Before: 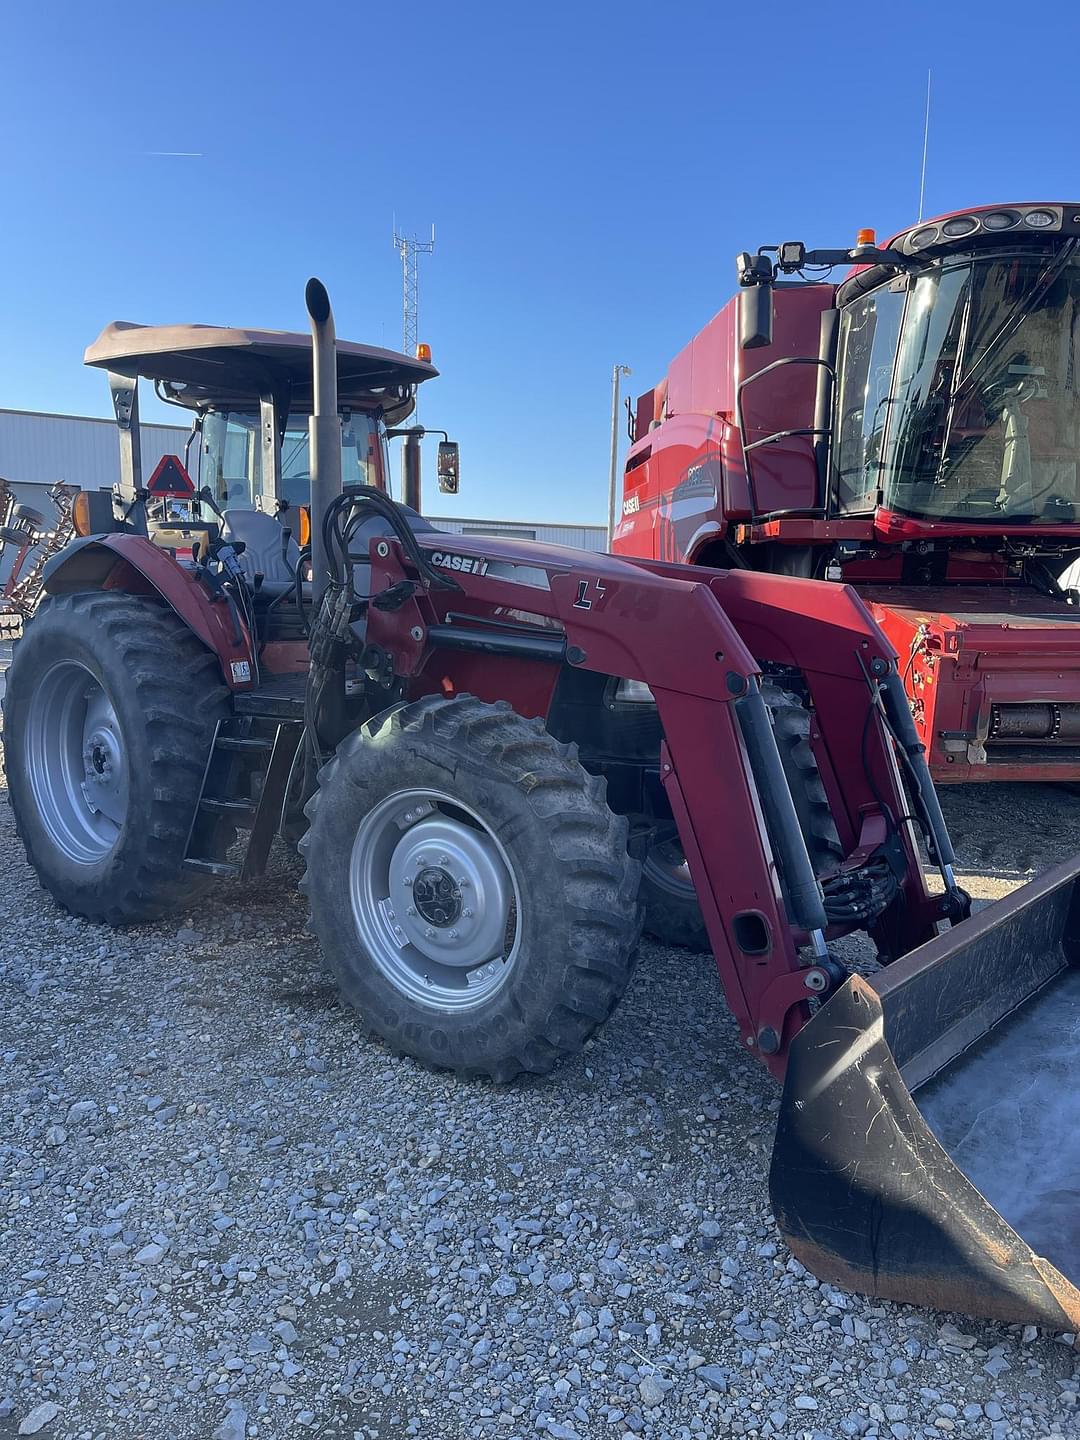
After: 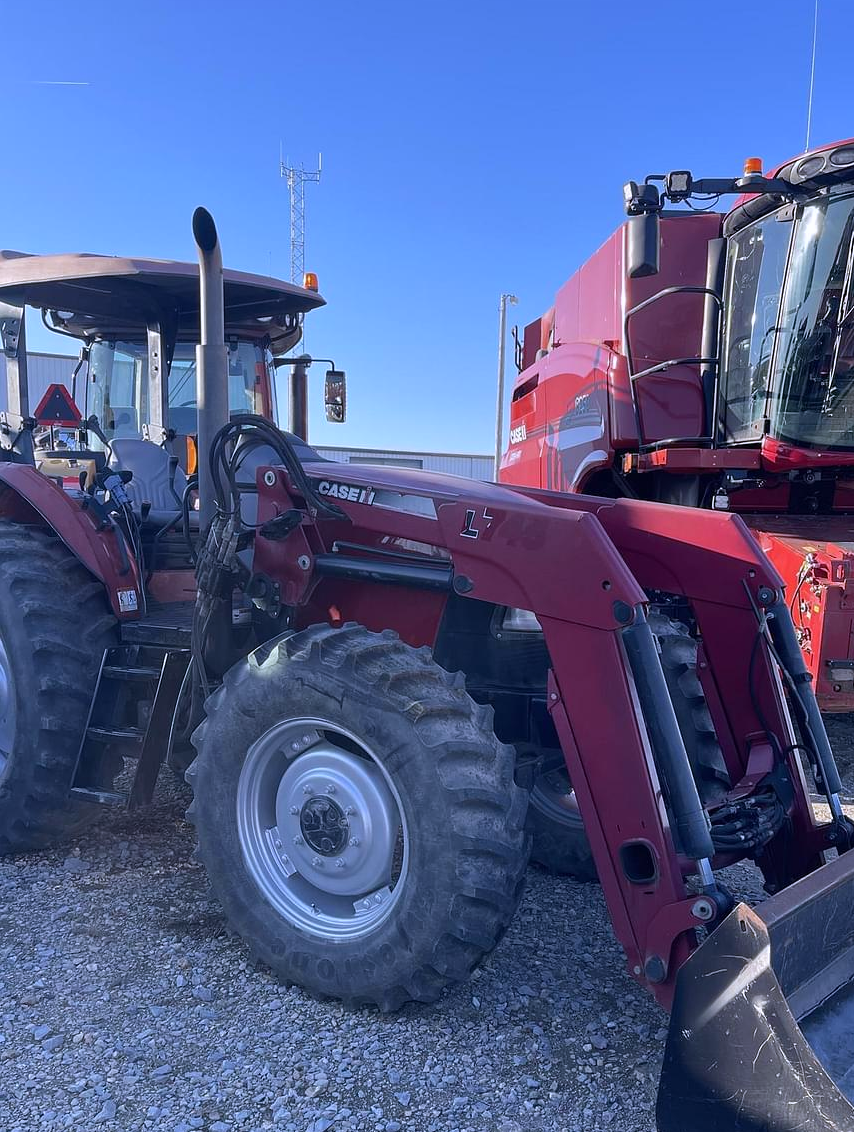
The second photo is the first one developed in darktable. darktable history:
crop and rotate: left 10.48%, top 4.98%, right 10.407%, bottom 16.373%
color calibration: illuminant custom, x 0.363, y 0.384, temperature 4527.98 K
